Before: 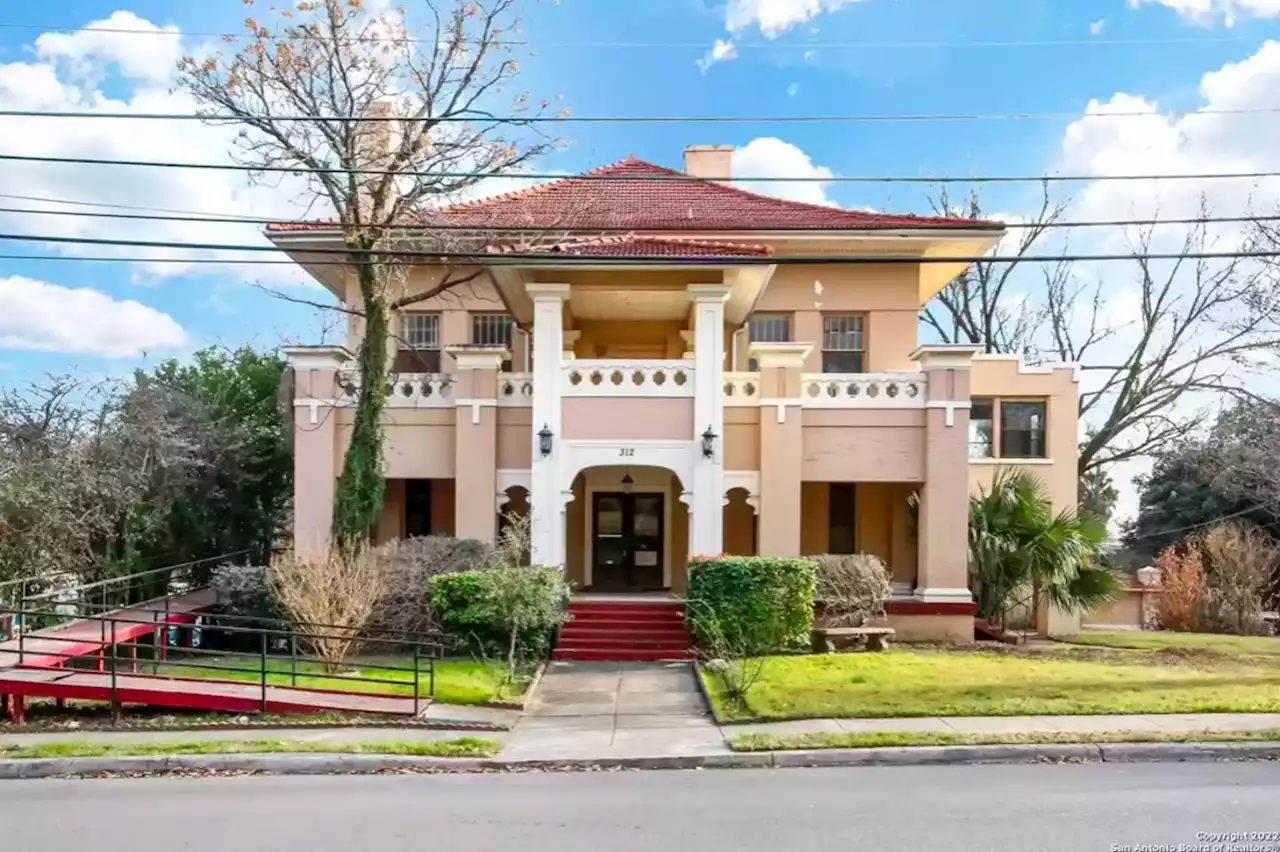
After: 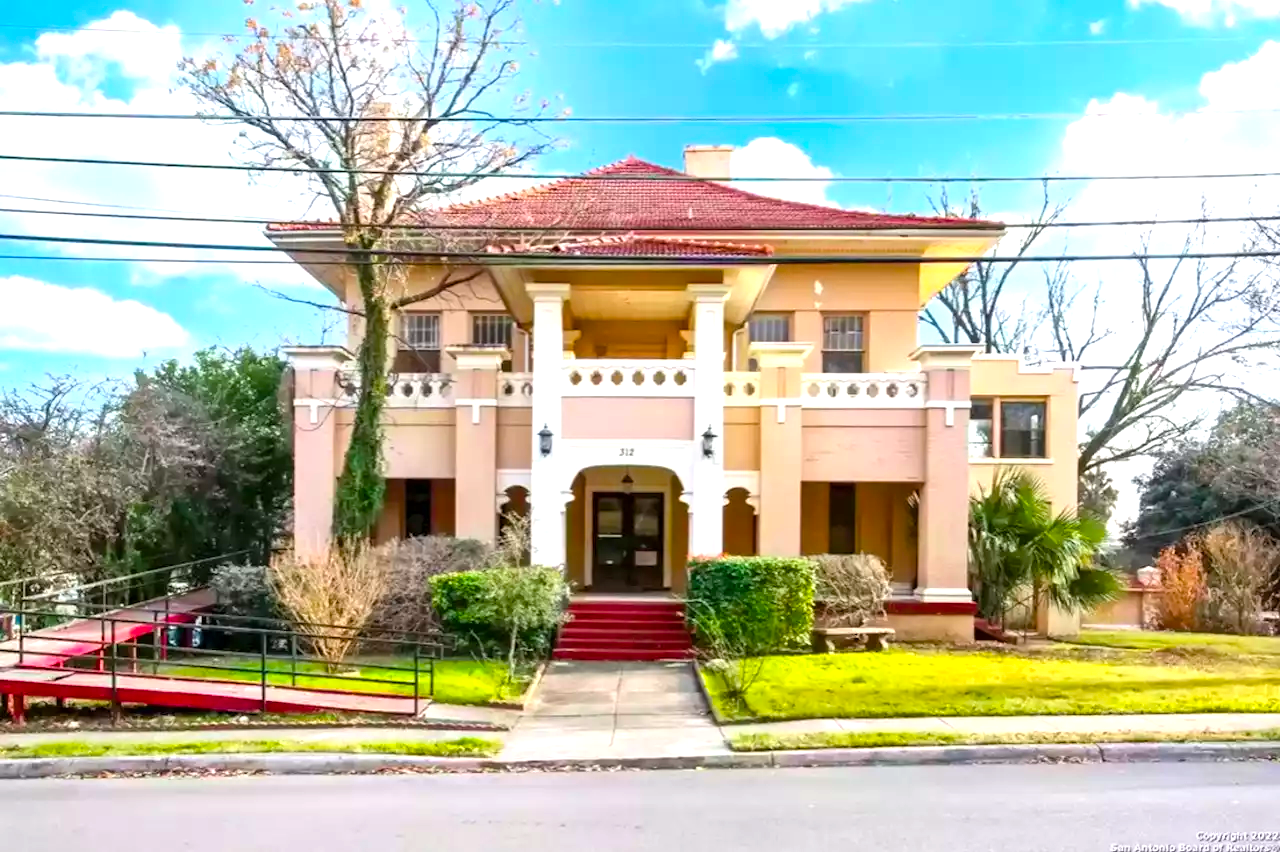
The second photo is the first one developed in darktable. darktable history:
color balance rgb: perceptual saturation grading › global saturation 30%, global vibrance 20%
exposure: exposure 0.6 EV, compensate highlight preservation false
